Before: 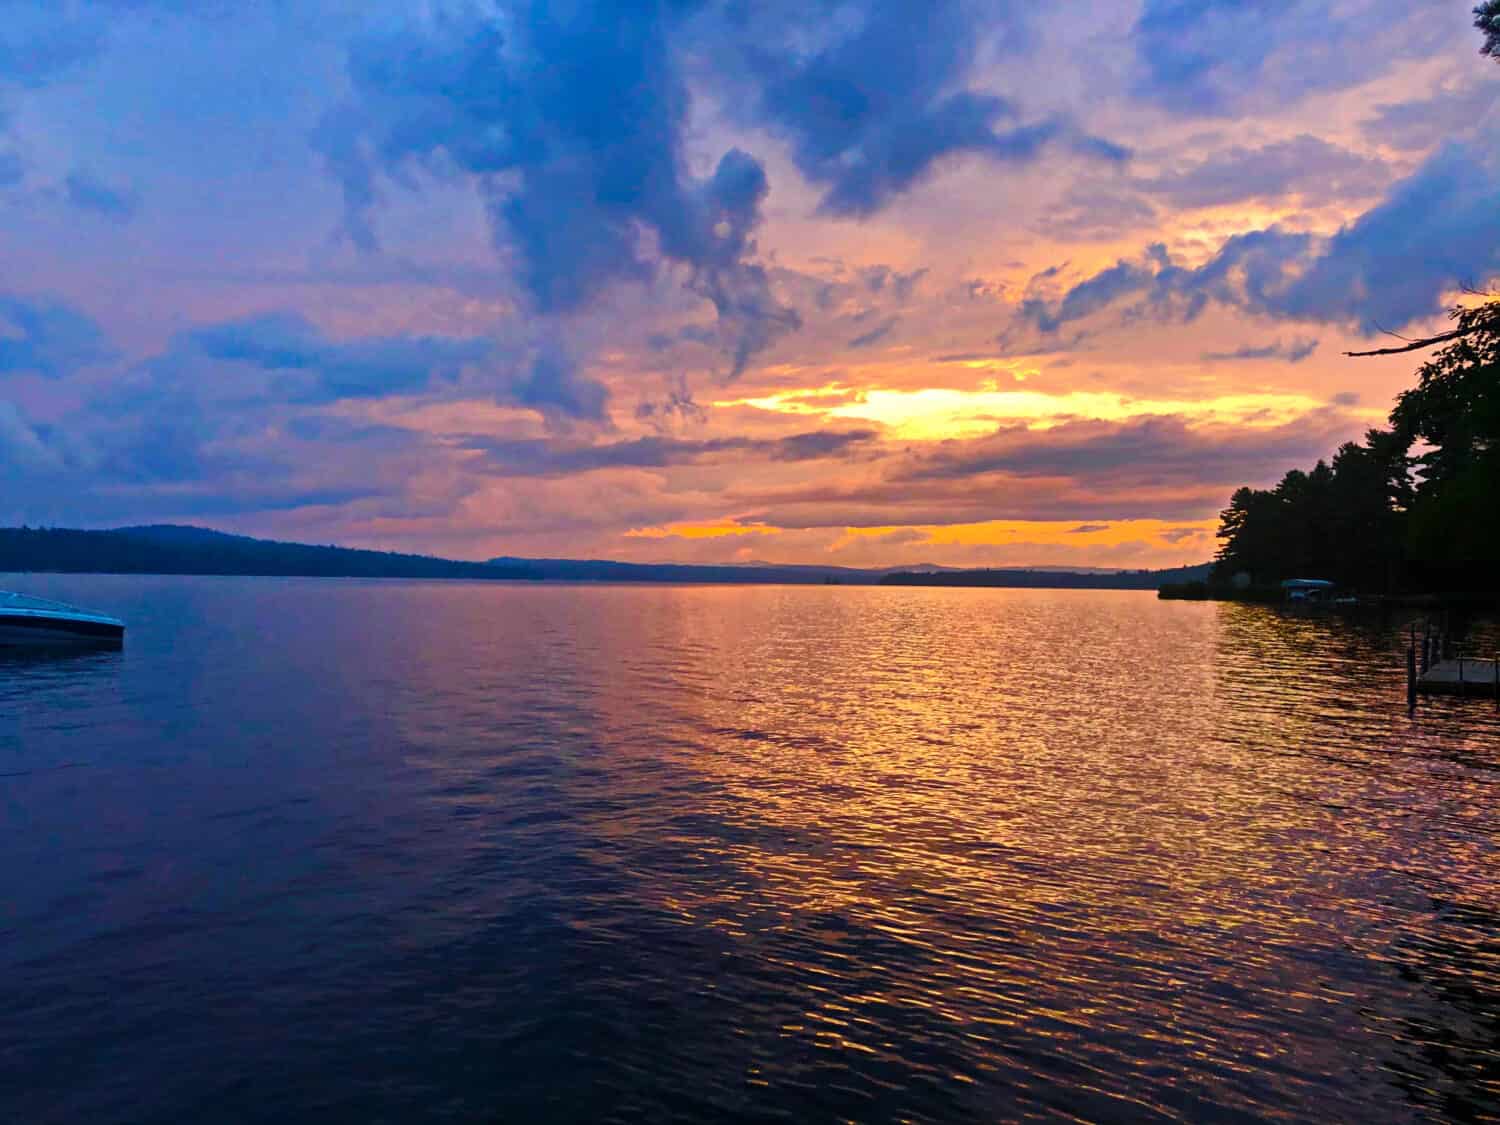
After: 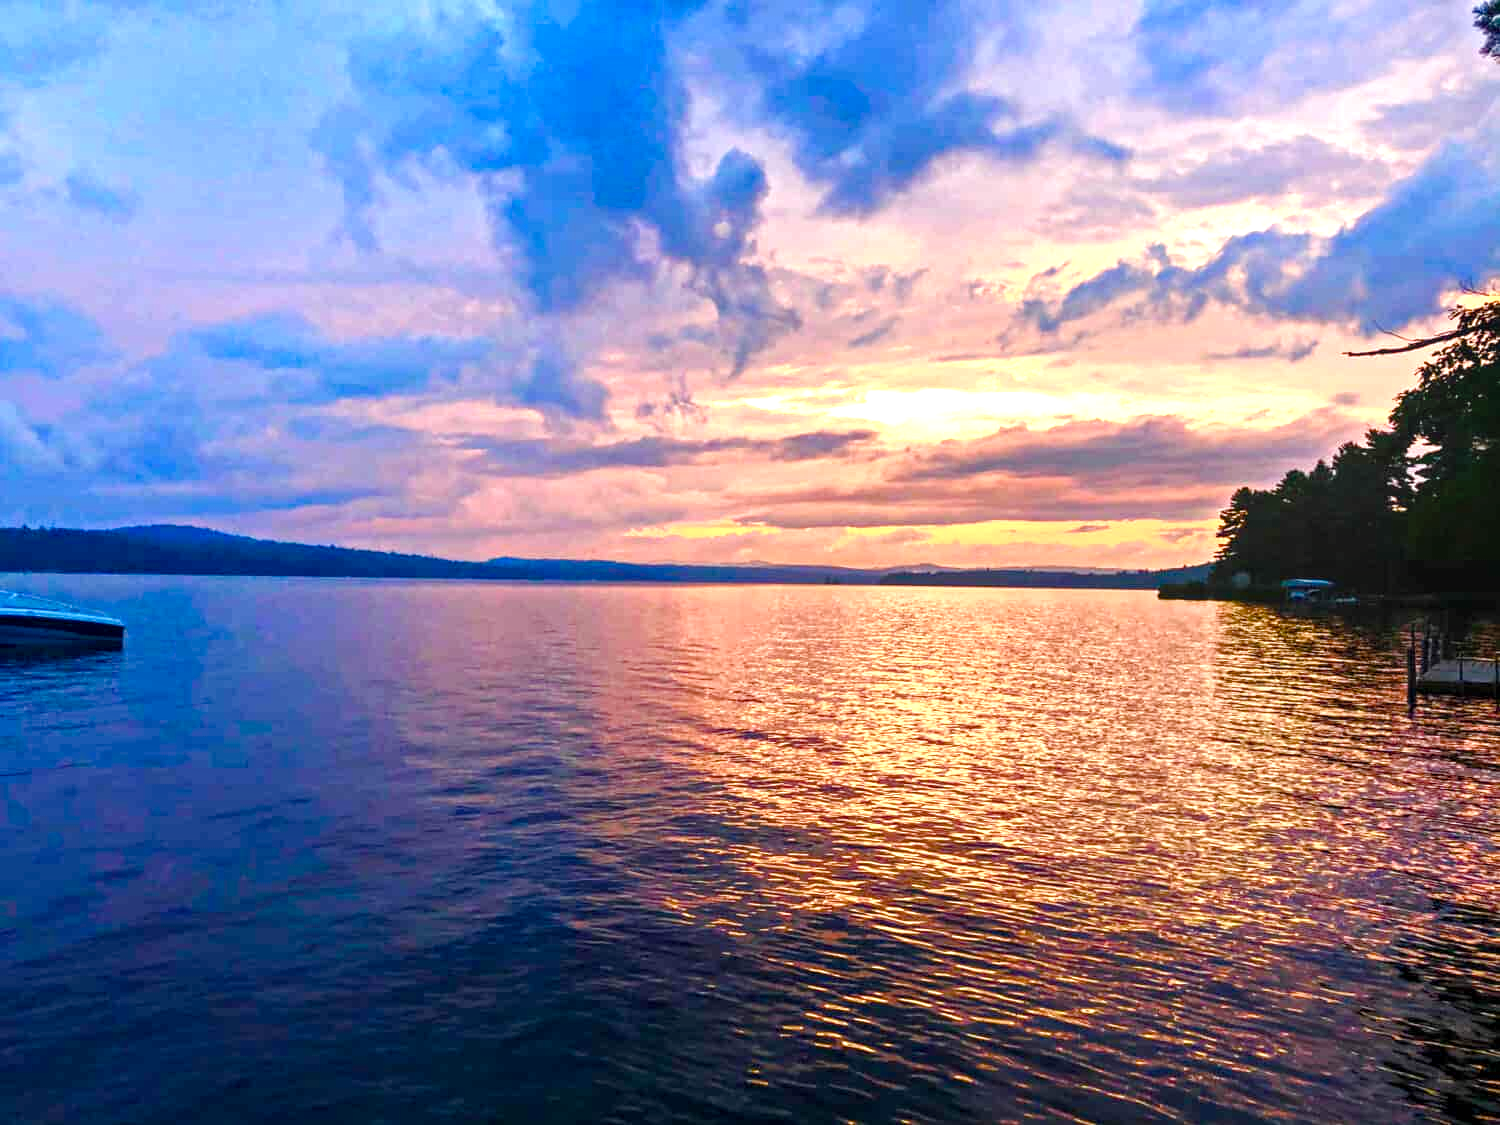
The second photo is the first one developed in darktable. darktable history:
exposure: exposure 1.001 EV, compensate highlight preservation false
tone equalizer: on, module defaults
local contrast: on, module defaults
color balance rgb: shadows lift › luminance -9.806%, shadows lift › chroma 0.88%, shadows lift › hue 110.8°, linear chroma grading › global chroma 14.413%, perceptual saturation grading › global saturation 20%, perceptual saturation grading › highlights -49.281%, perceptual saturation grading › shadows 24.937%, global vibrance -22.727%
